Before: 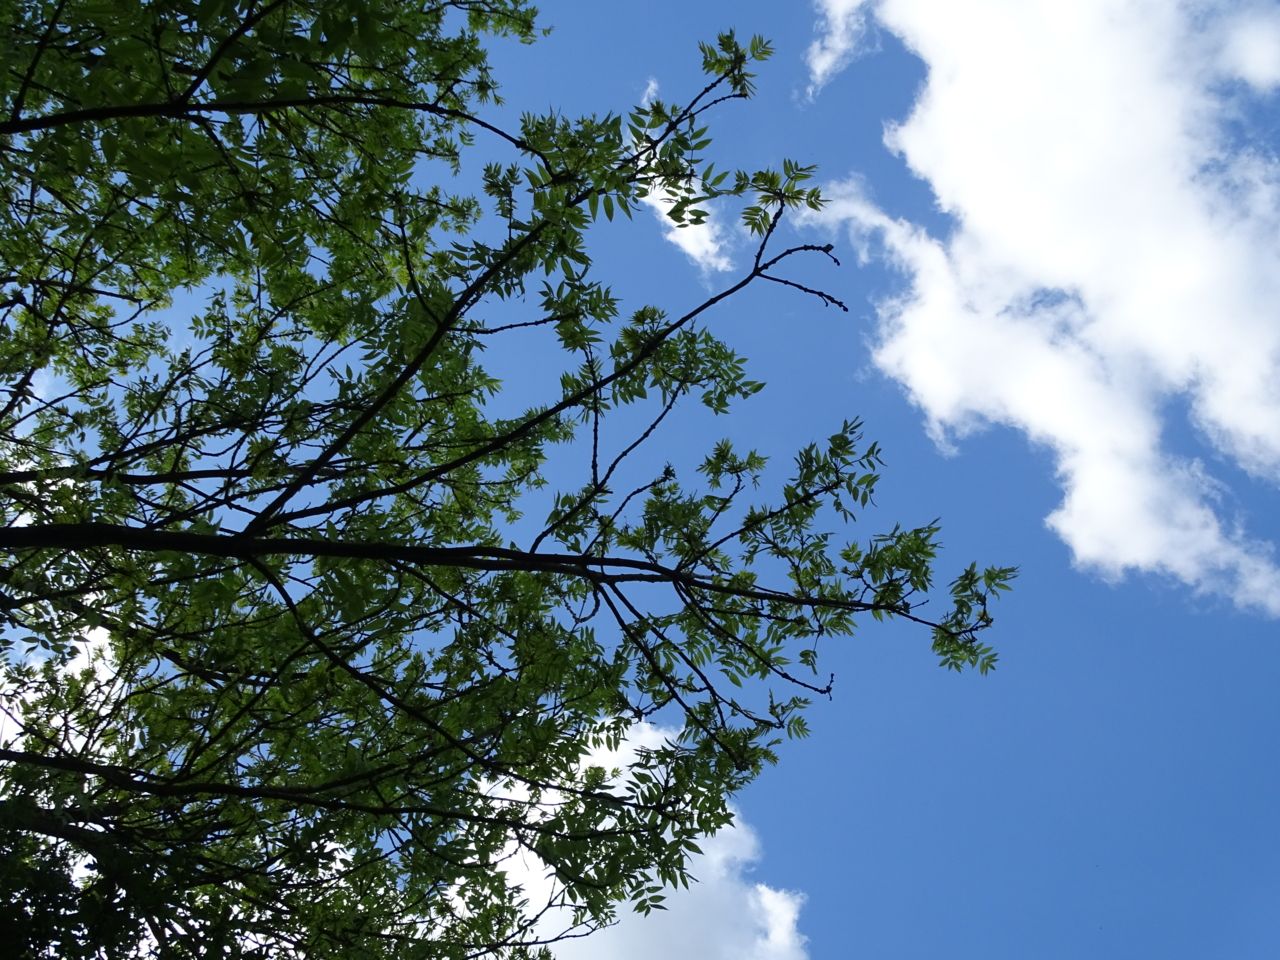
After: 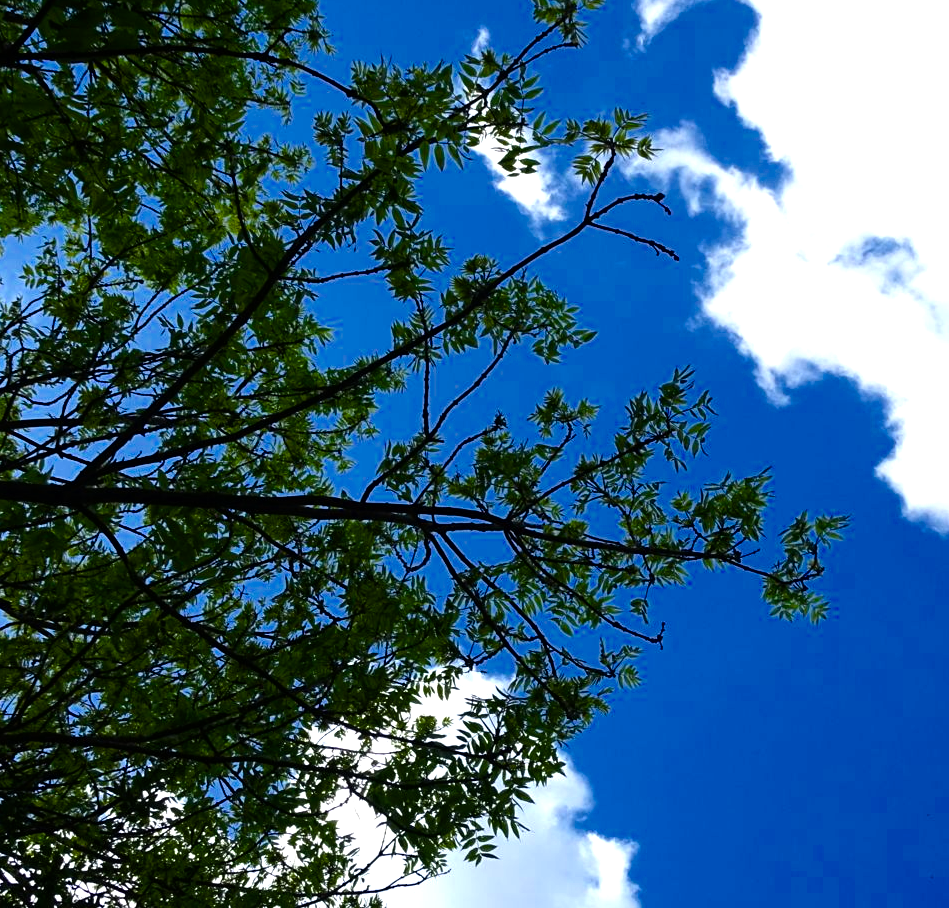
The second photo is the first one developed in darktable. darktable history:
crop and rotate: left 13.226%, top 5.334%, right 12.567%
color balance rgb: perceptual saturation grading › global saturation 39.407%, perceptual brilliance grading › highlights 10.309%, perceptual brilliance grading › mid-tones 4.75%, global vibrance 9.231%, contrast 15.415%, saturation formula JzAzBz (2021)
